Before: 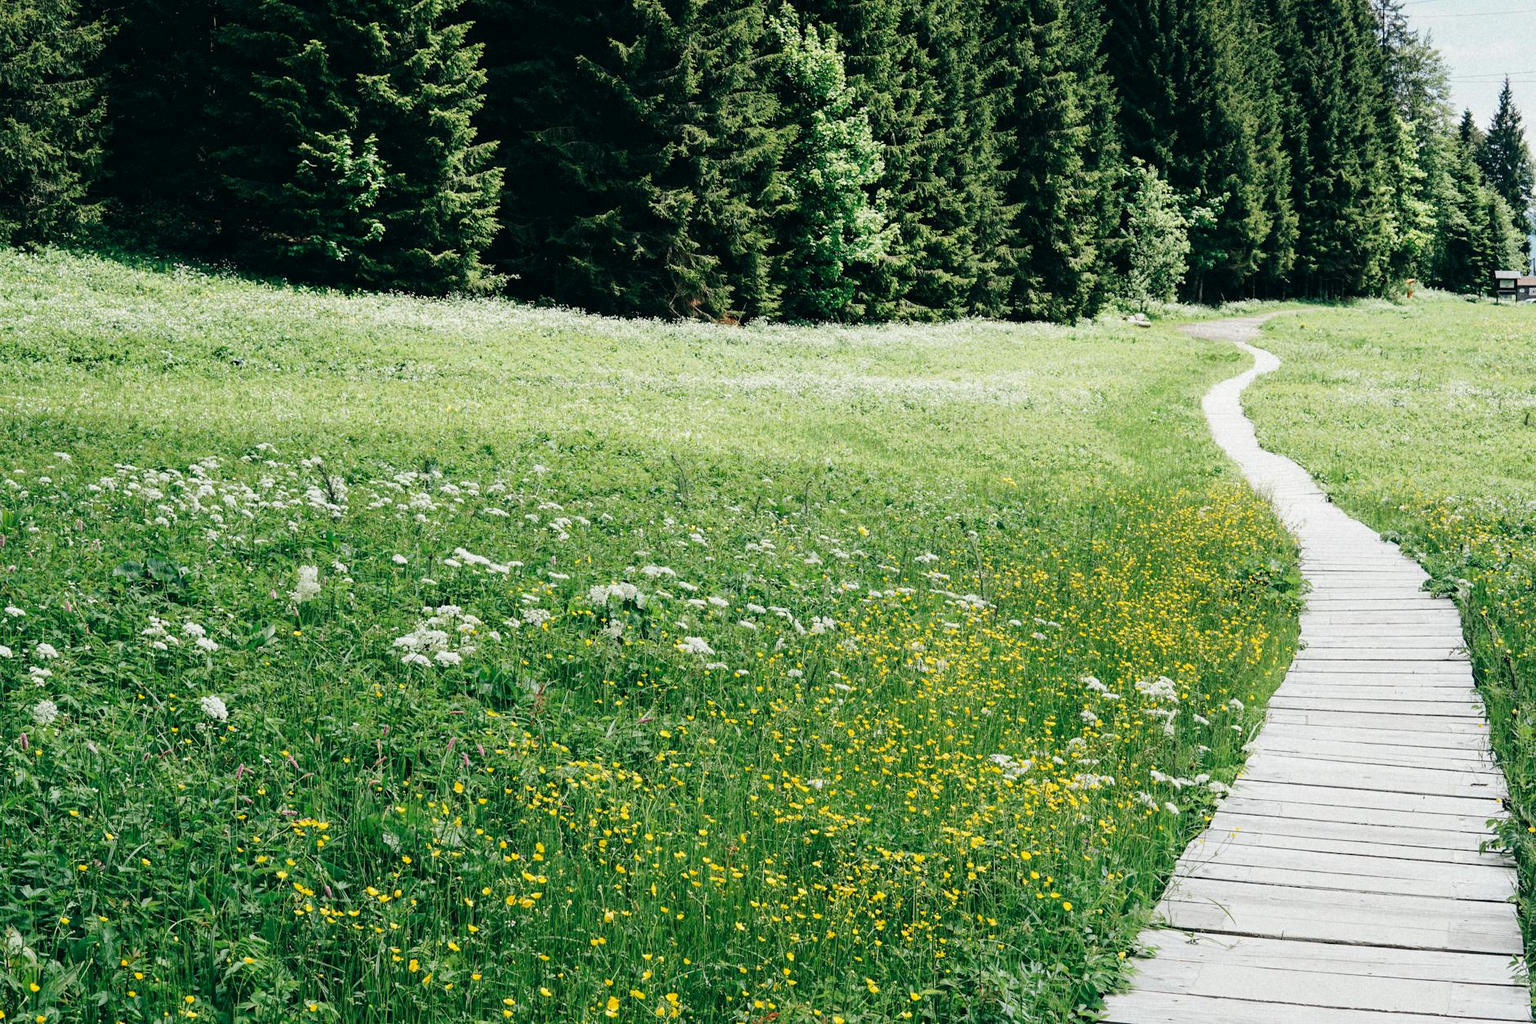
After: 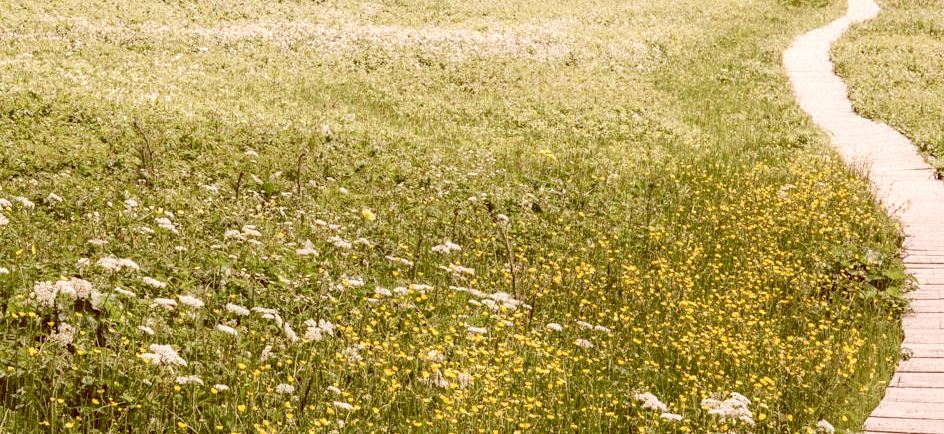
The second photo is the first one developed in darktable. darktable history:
local contrast: highlights 55%, shadows 52%, detail 130%, midtone range 0.452
crop: left 36.607%, top 34.735%, right 13.146%, bottom 30.611%
color correction: highlights a* 9.03, highlights b* 8.71, shadows a* 40, shadows b* 40, saturation 0.8
exposure: compensate highlight preservation false
